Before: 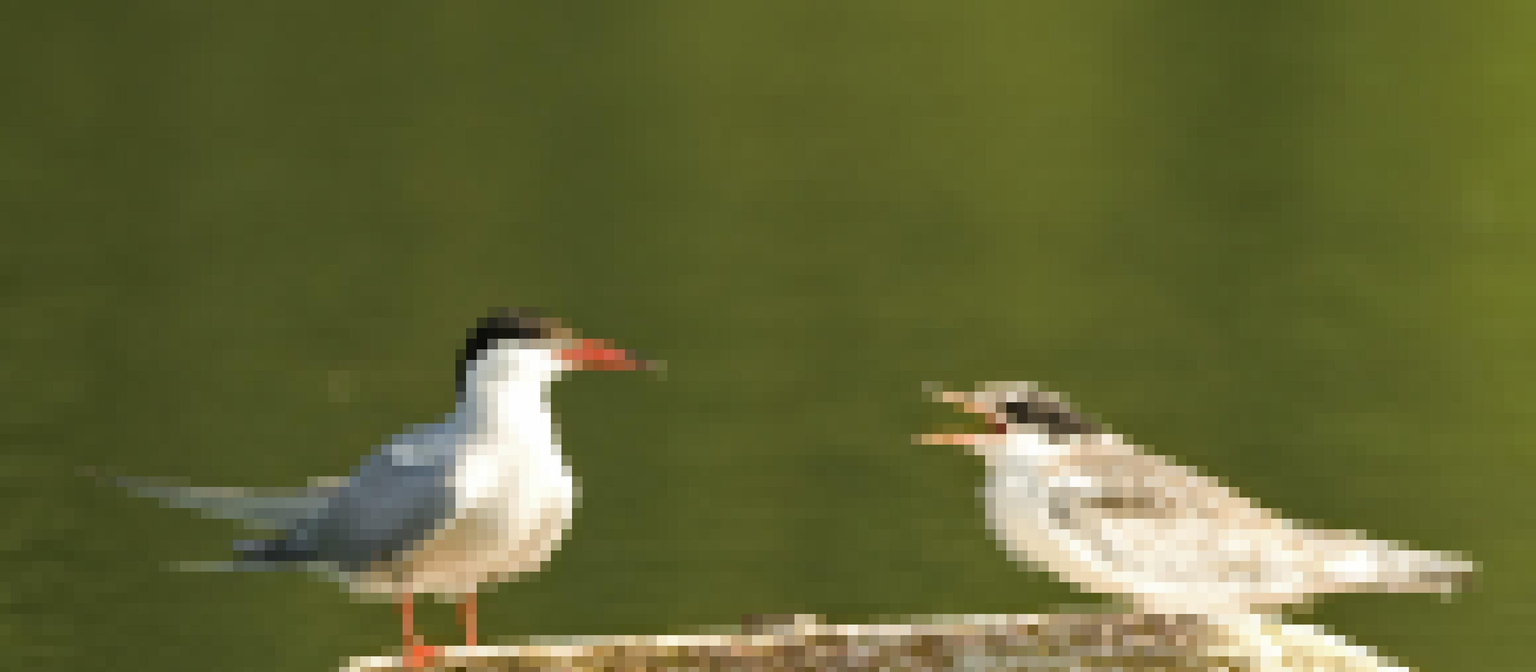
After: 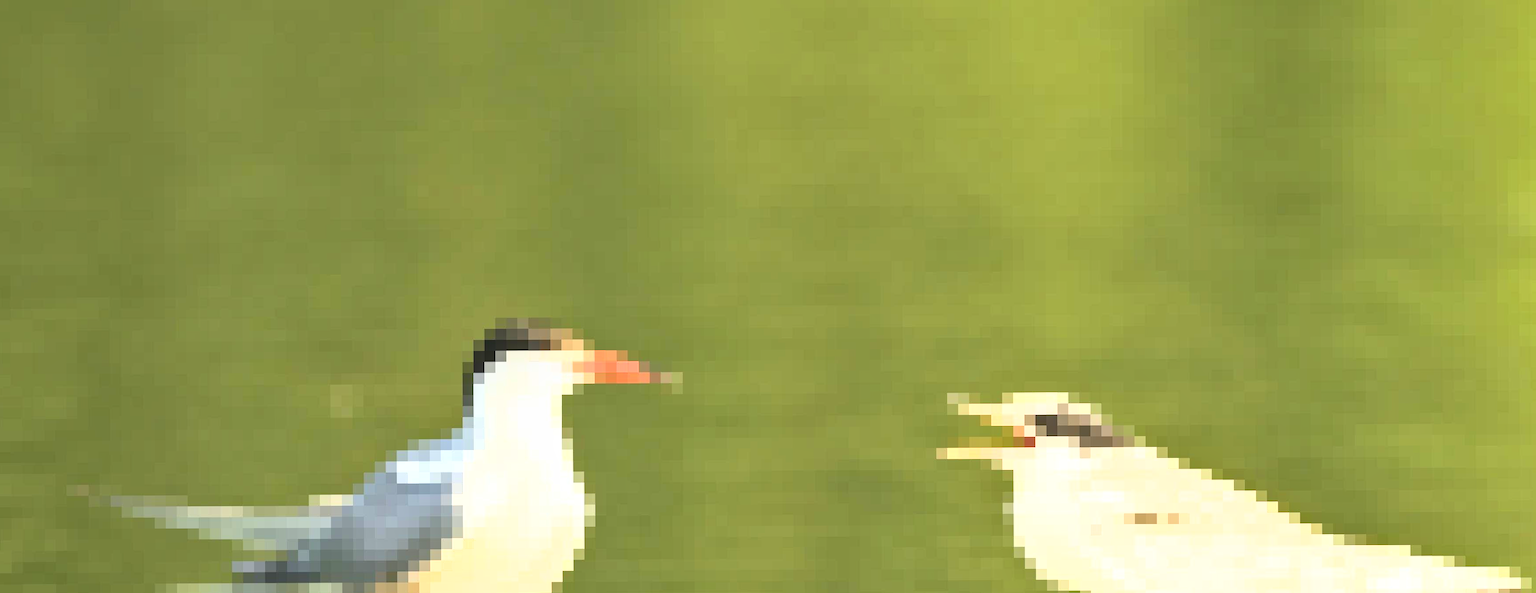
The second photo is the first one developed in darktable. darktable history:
shadows and highlights: radius 124.85, shadows 30.39, highlights -30.9, low approximation 0.01, soften with gaussian
local contrast: detail 109%
tone equalizer: on, module defaults
crop and rotate: angle 0.252°, left 0.232%, right 2.584%, bottom 14.15%
exposure: black level correction 0, exposure 1.691 EV, compensate highlight preservation false
